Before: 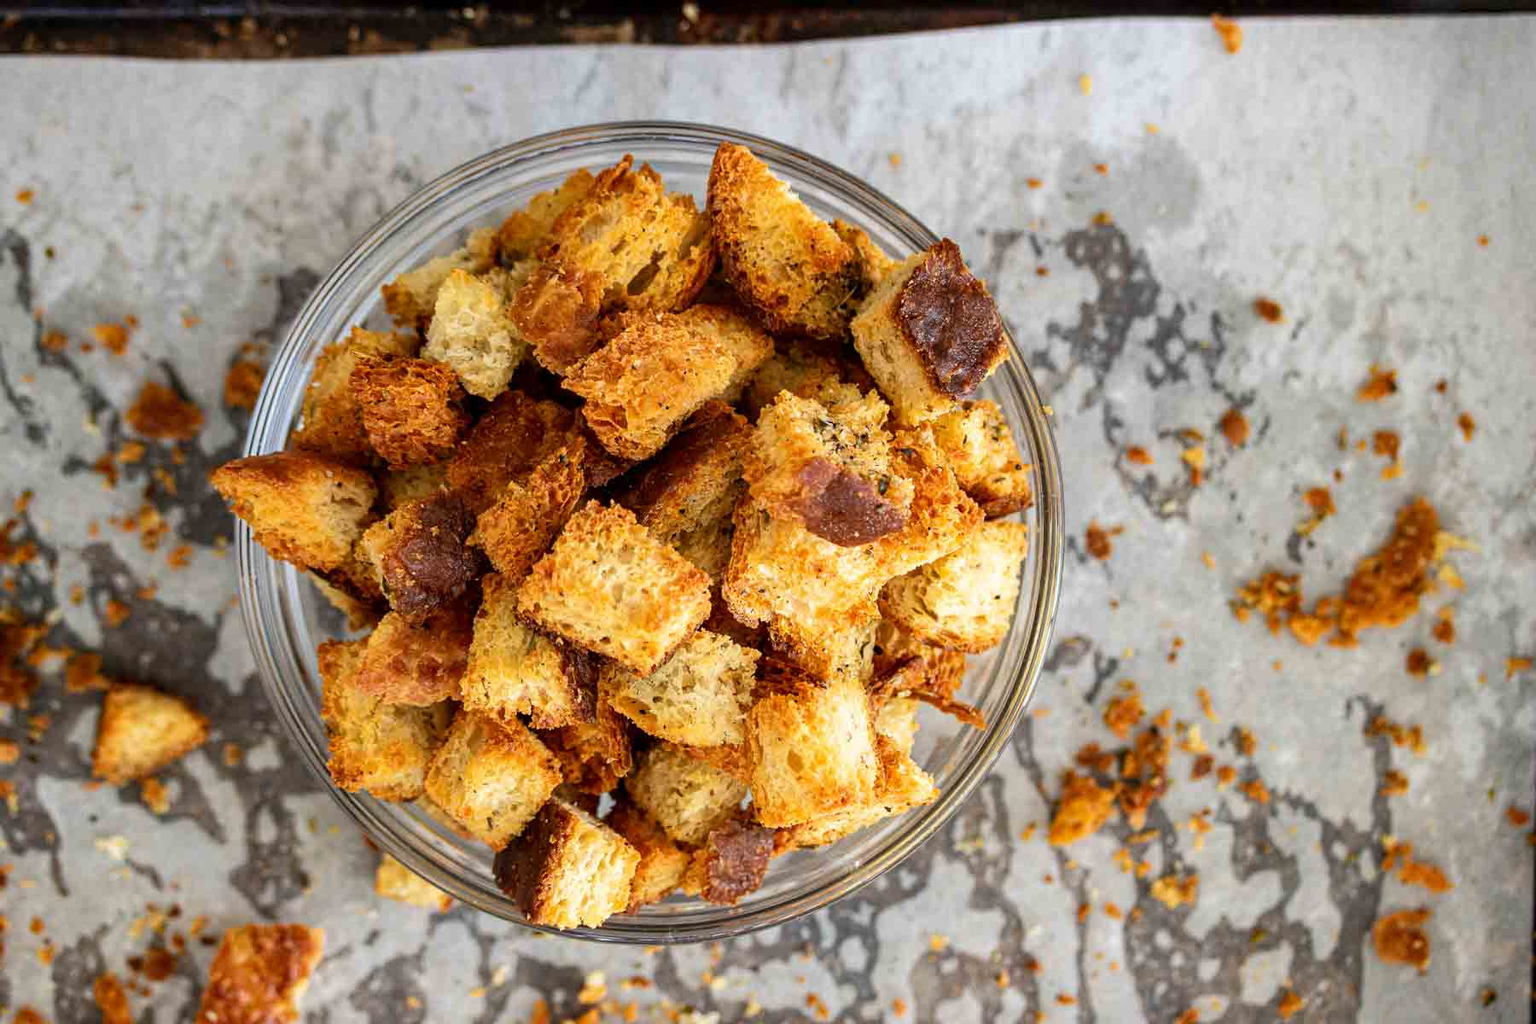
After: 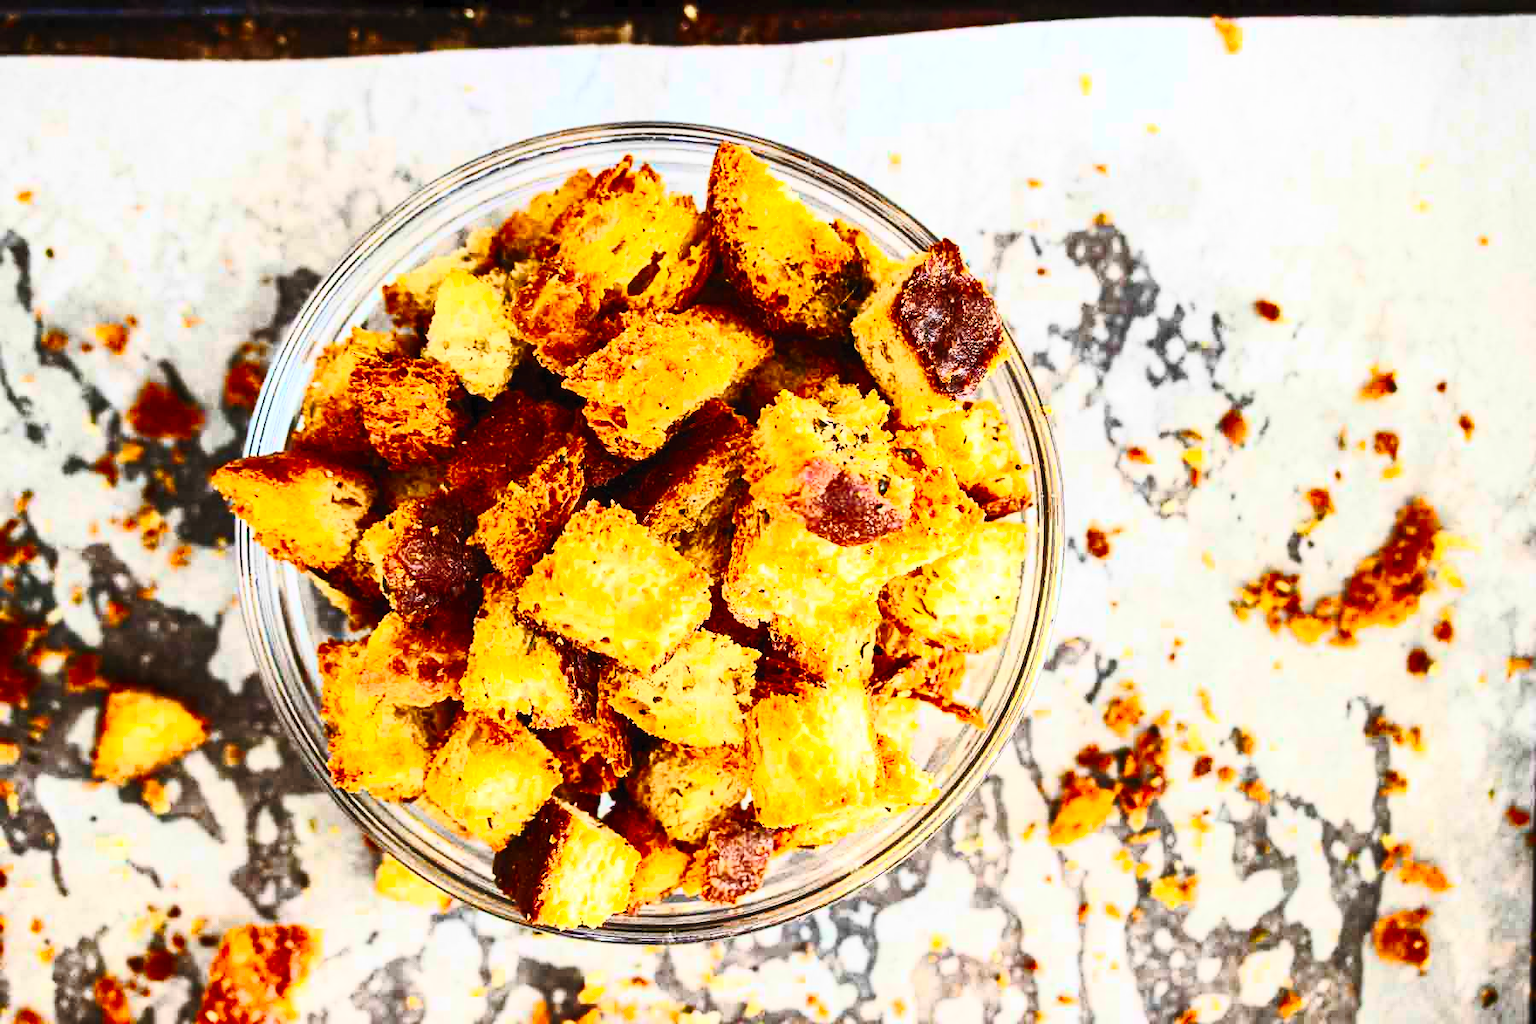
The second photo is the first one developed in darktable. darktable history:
tone curve: curves: ch0 [(0, 0) (0.003, 0.002) (0.011, 0.009) (0.025, 0.02) (0.044, 0.034) (0.069, 0.046) (0.1, 0.062) (0.136, 0.083) (0.177, 0.119) (0.224, 0.162) (0.277, 0.216) (0.335, 0.282) (0.399, 0.365) (0.468, 0.457) (0.543, 0.541) (0.623, 0.624) (0.709, 0.713) (0.801, 0.797) (0.898, 0.889) (1, 1)], preserve colors none
contrast brightness saturation: contrast 0.83, brightness 0.59, saturation 0.59
